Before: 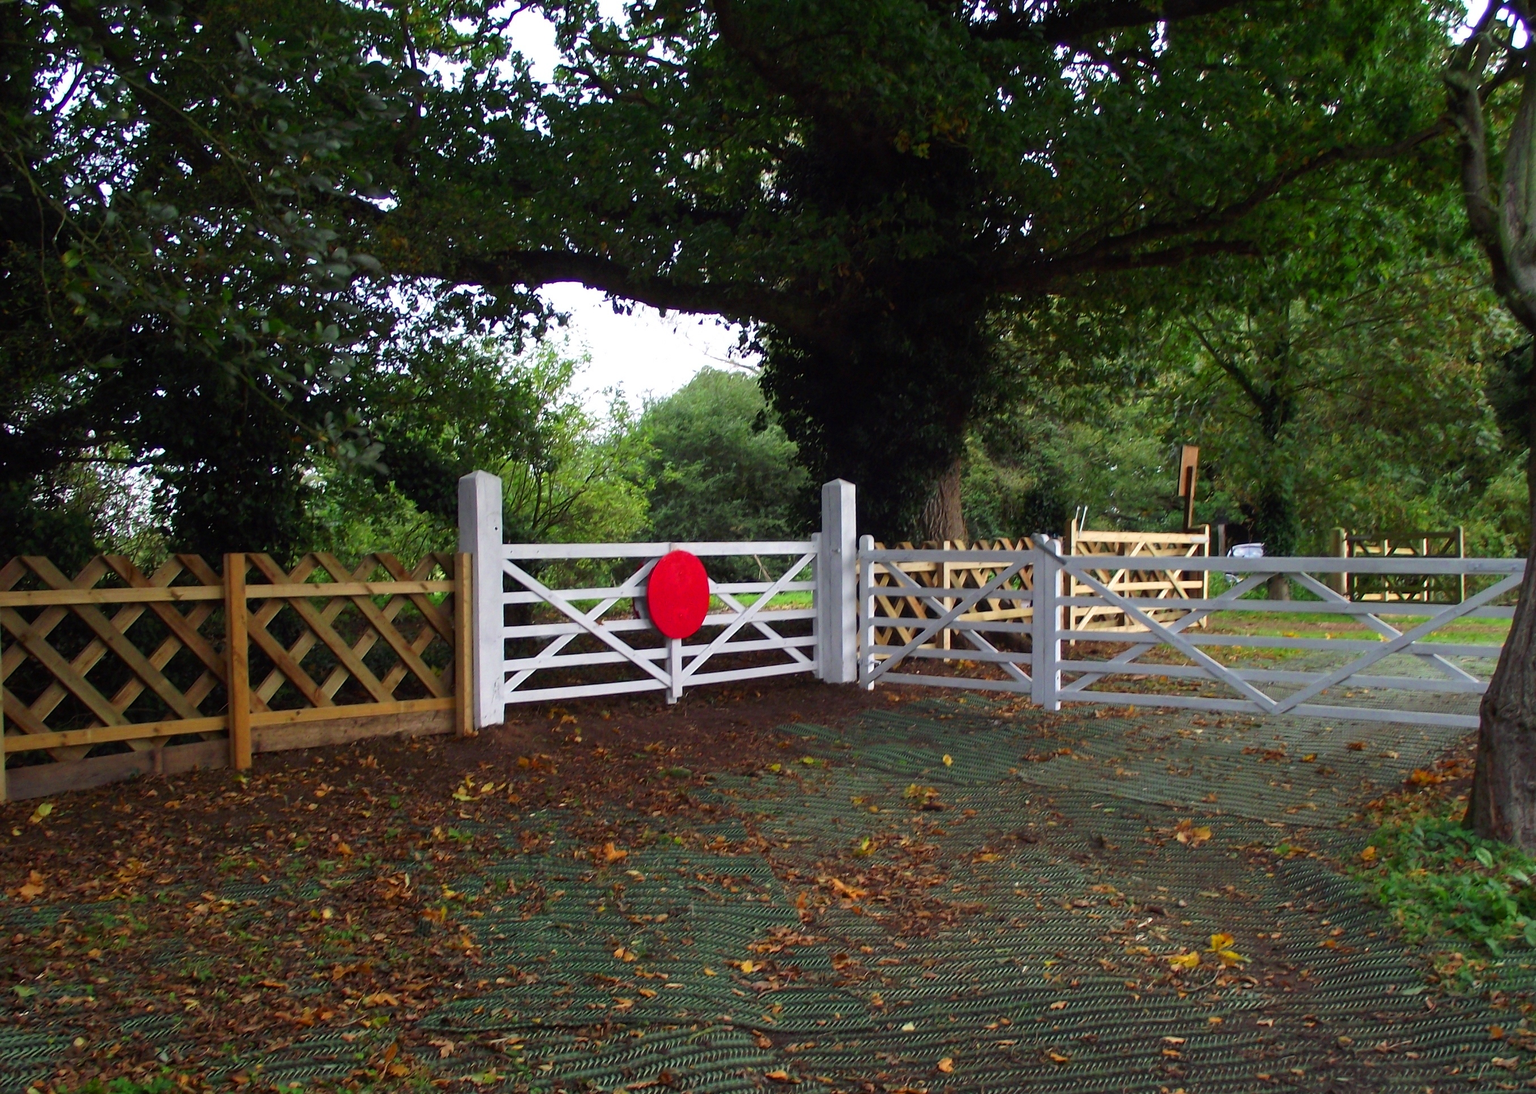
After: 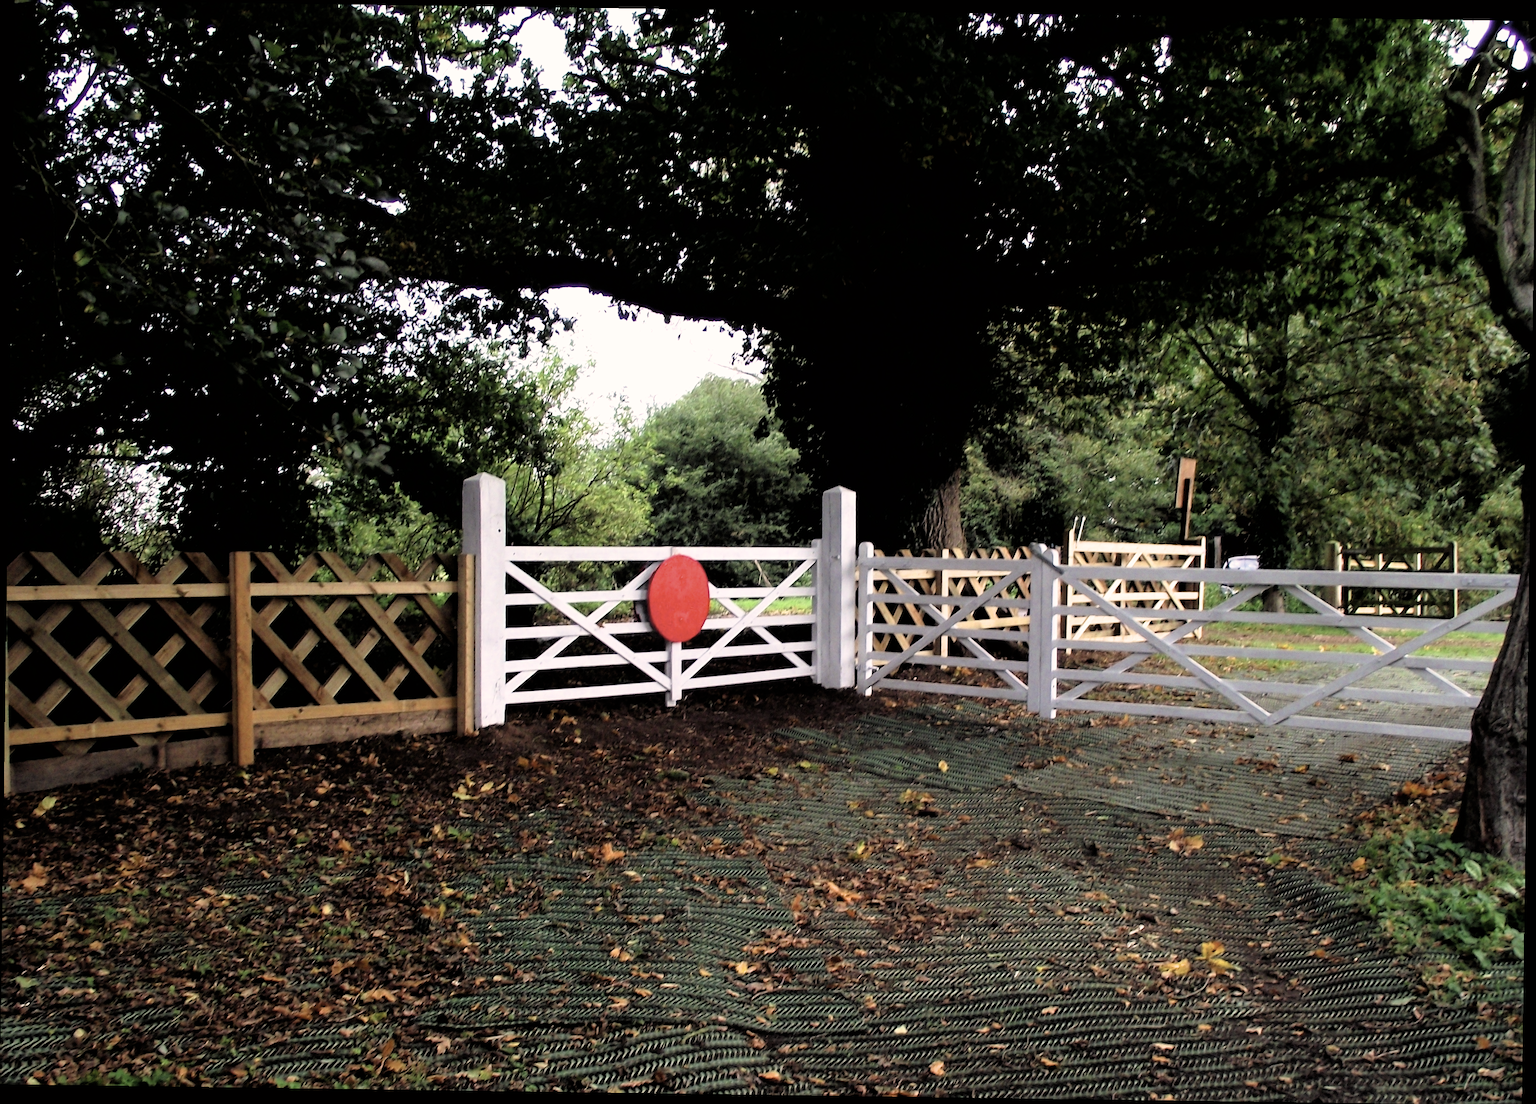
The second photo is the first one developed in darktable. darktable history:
exposure: black level correction 0.001, exposure 0.5 EV, compensate exposure bias true, compensate highlight preservation false
color correction: highlights a* 5.59, highlights b* 5.24, saturation 0.68
filmic rgb: black relative exposure -3.72 EV, white relative exposure 2.77 EV, dynamic range scaling -5.32%, hardness 3.03
rotate and perspective: rotation 0.8°, automatic cropping off
